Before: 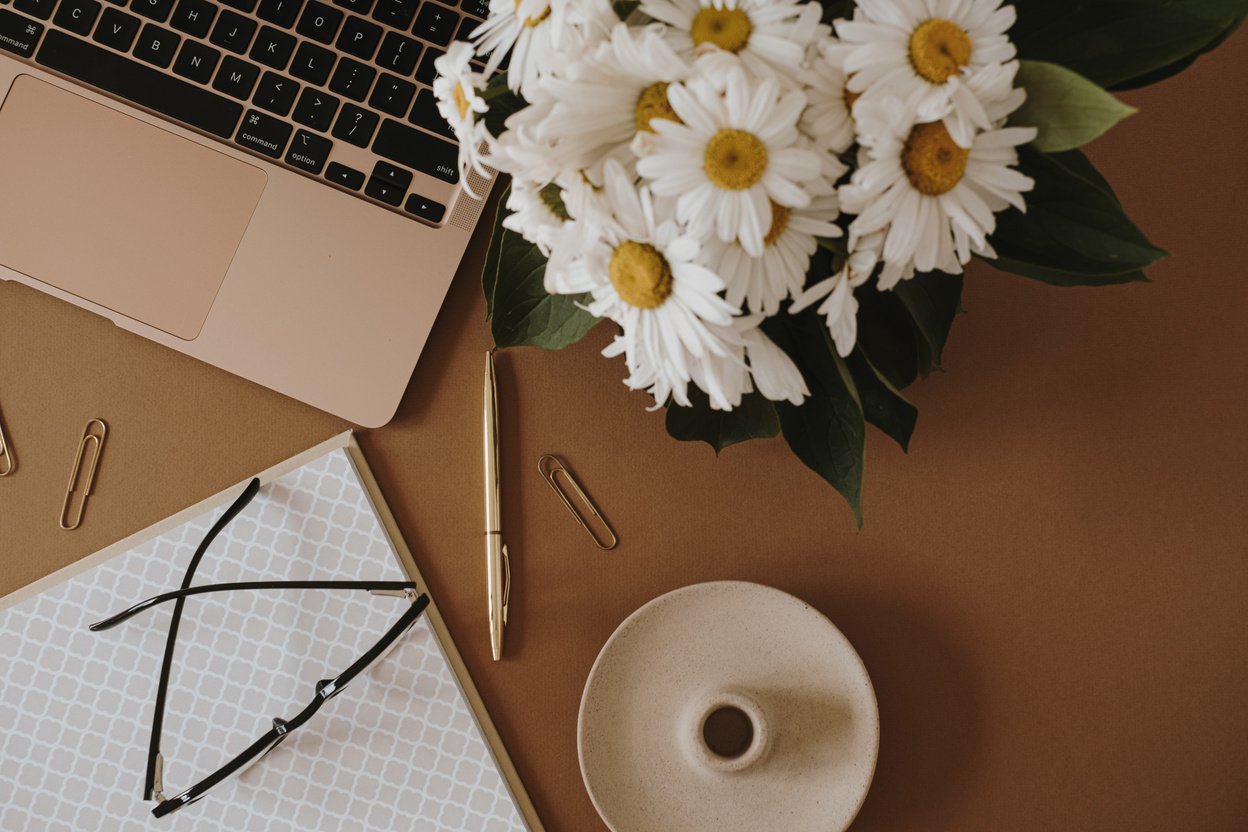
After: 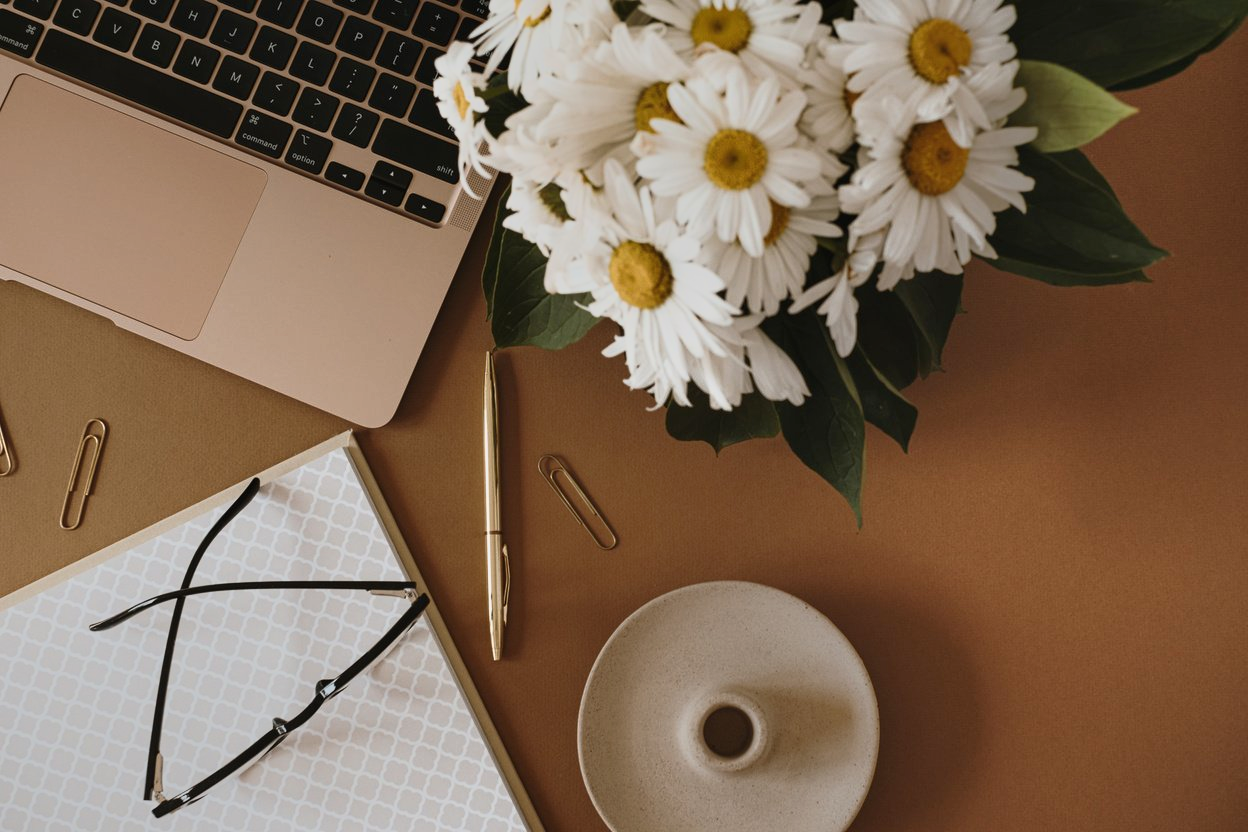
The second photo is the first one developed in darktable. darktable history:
tone equalizer: -7 EV -0.63 EV, -6 EV 1 EV, -5 EV -0.45 EV, -4 EV 0.43 EV, -3 EV 0.41 EV, -2 EV 0.15 EV, -1 EV -0.15 EV, +0 EV -0.39 EV, smoothing diameter 25%, edges refinement/feathering 10, preserve details guided filter
color balance rgb: perceptual saturation grading › global saturation 3.7%, global vibrance 5.56%, contrast 3.24%
